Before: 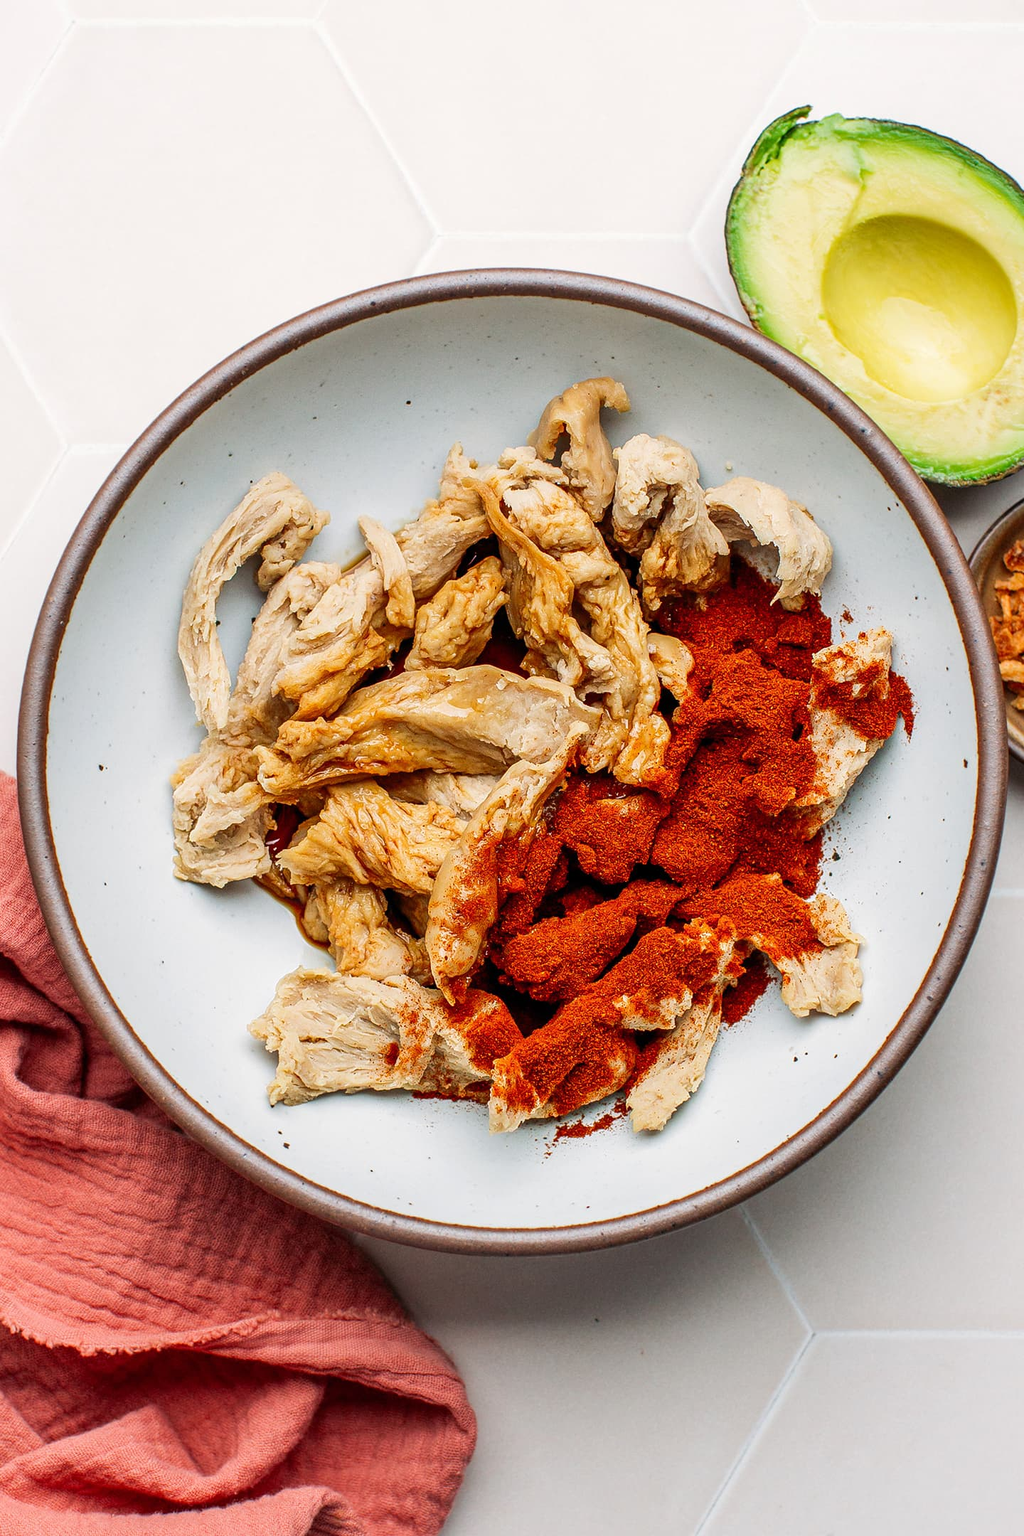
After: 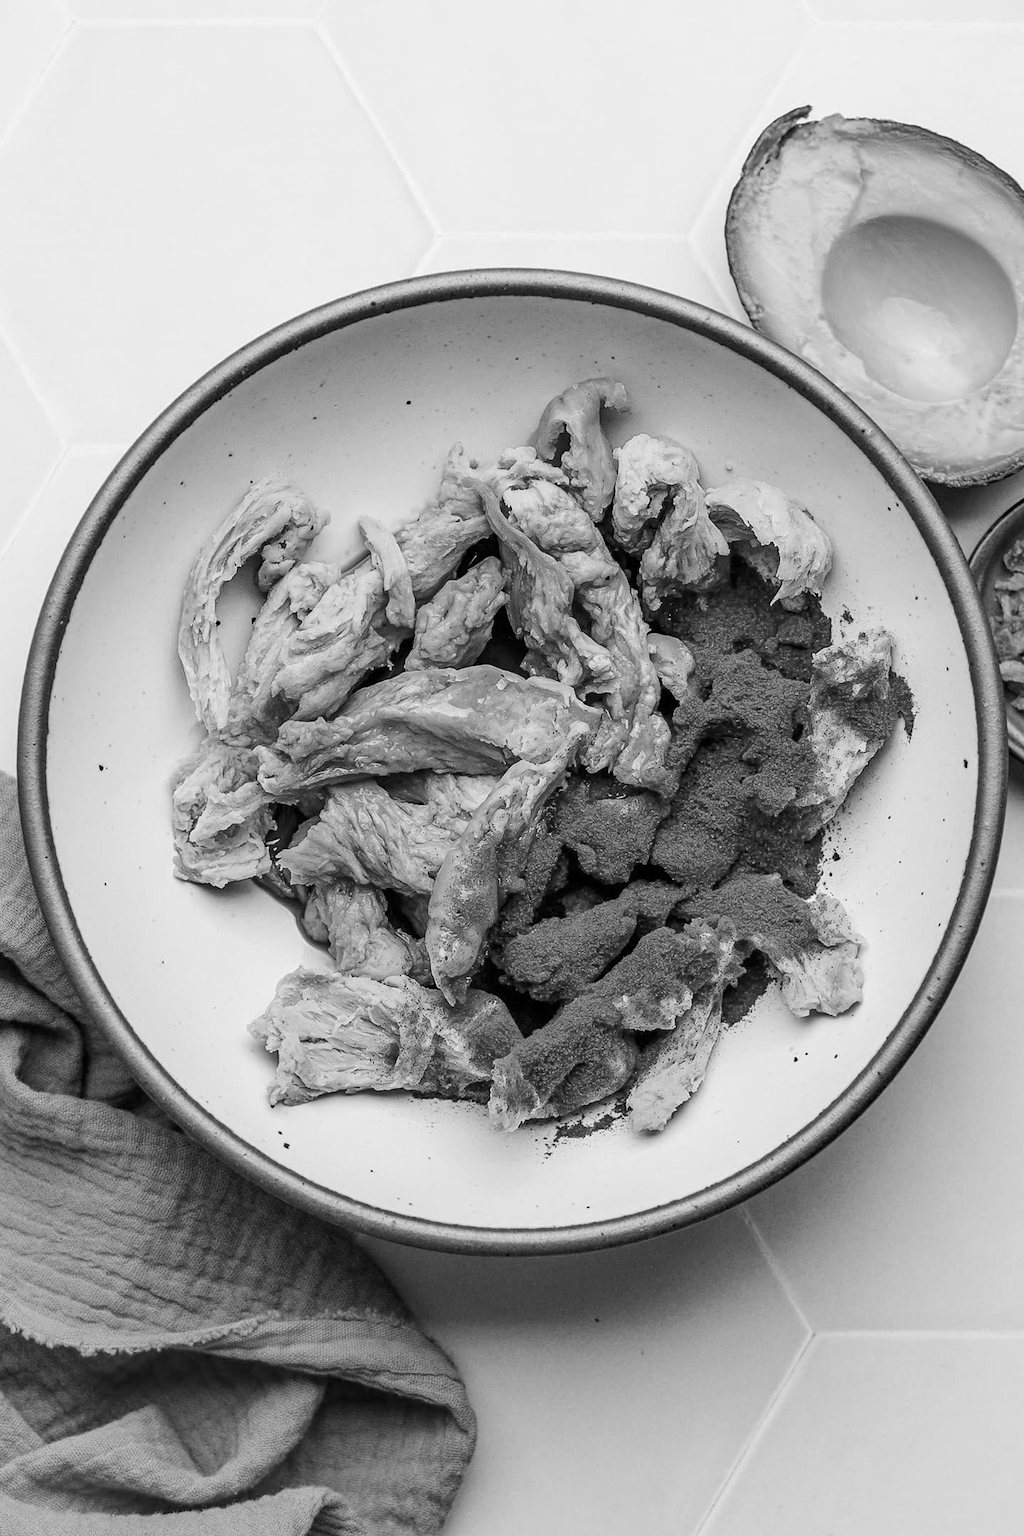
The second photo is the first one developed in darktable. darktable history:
tone equalizer: -8 EV -0.417 EV, -7 EV -0.389 EV, -6 EV -0.333 EV, -5 EV -0.222 EV, -3 EV 0.222 EV, -2 EV 0.333 EV, -1 EV 0.389 EV, +0 EV 0.417 EV, edges refinement/feathering 500, mask exposure compensation -1.57 EV, preserve details no
color calibration: output gray [0.253, 0.26, 0.487, 0], gray › normalize channels true, illuminant same as pipeline (D50), adaptation XYZ, x 0.346, y 0.359, gamut compression 0
haze removal: compatibility mode true, adaptive false
color balance: contrast -15%
